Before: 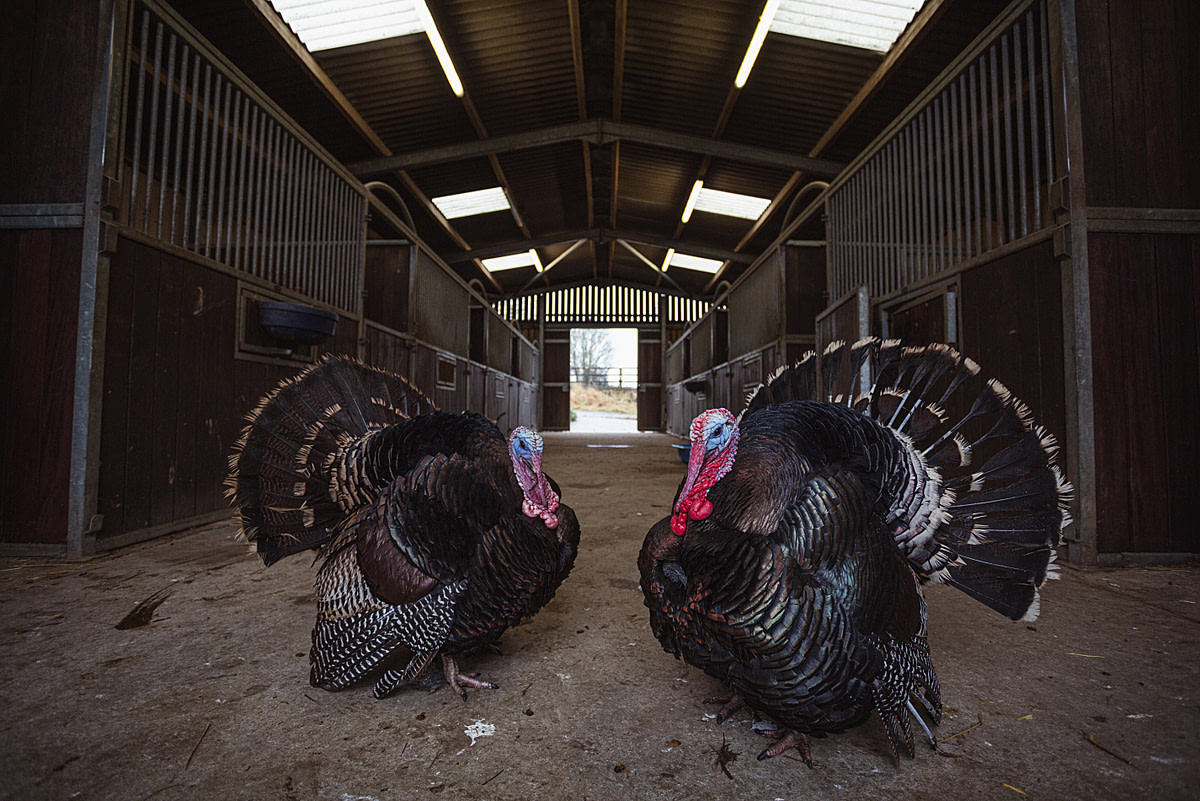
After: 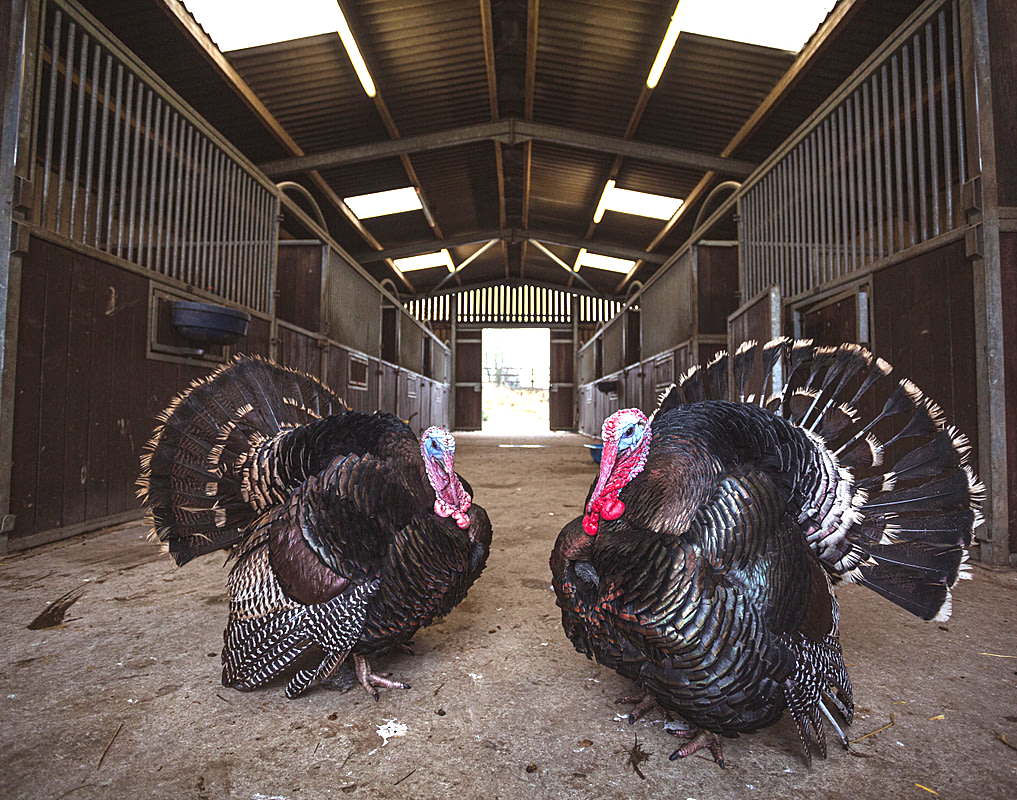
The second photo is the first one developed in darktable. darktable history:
exposure: black level correction 0, exposure 1.456 EV, compensate highlight preservation false
crop: left 7.412%, right 7.8%
